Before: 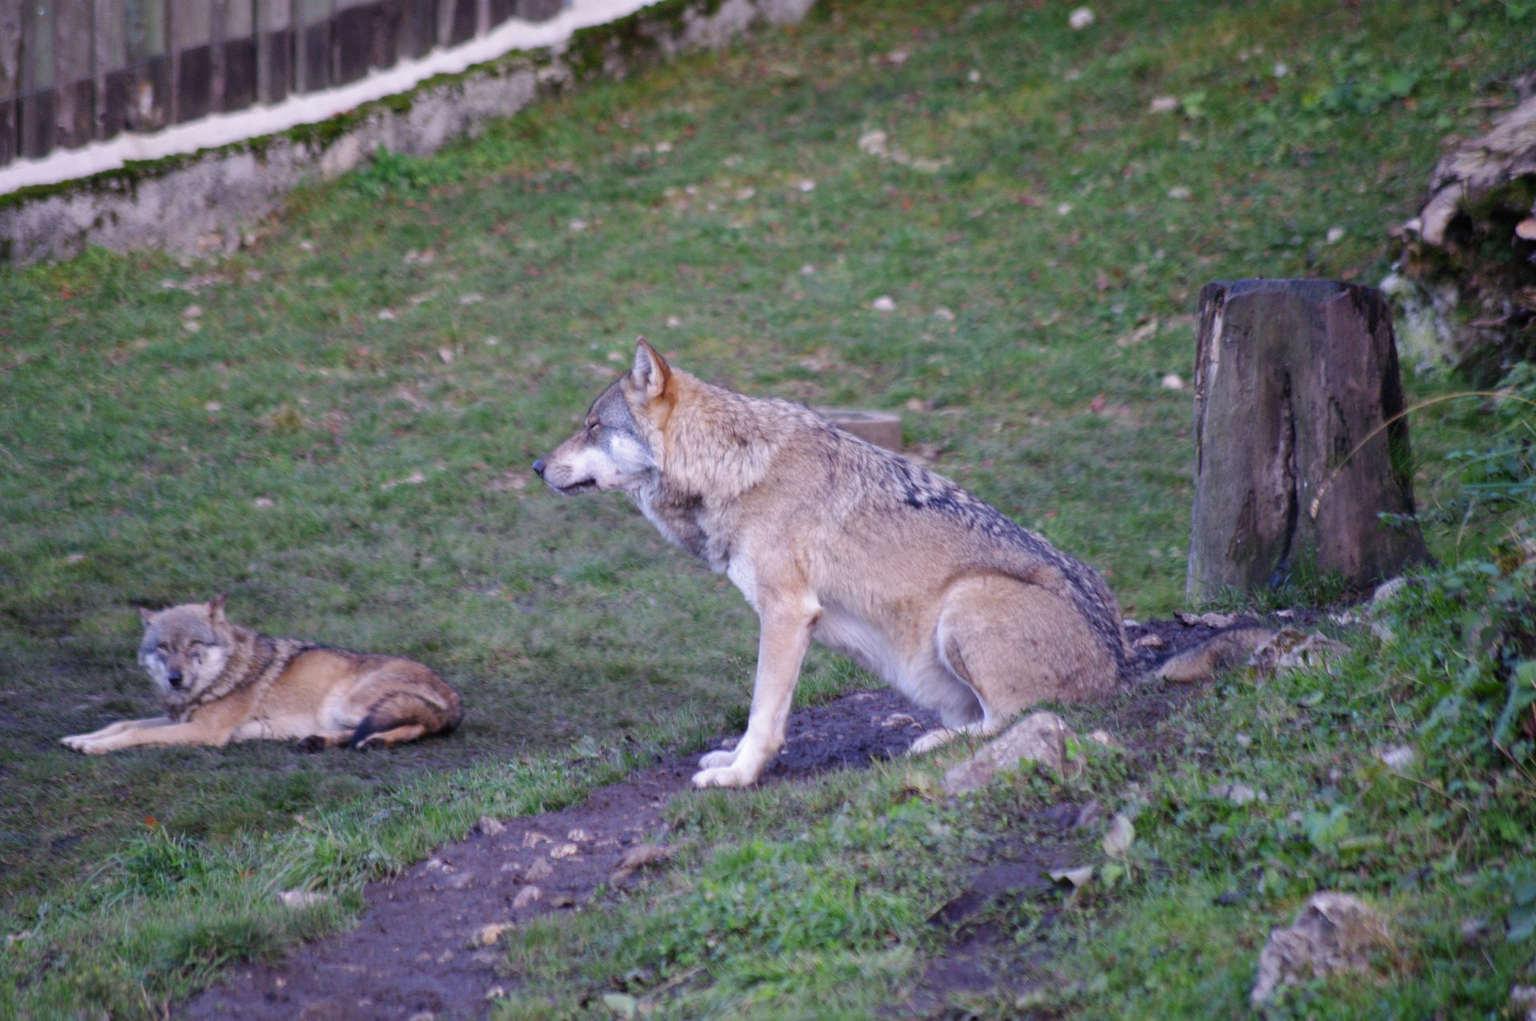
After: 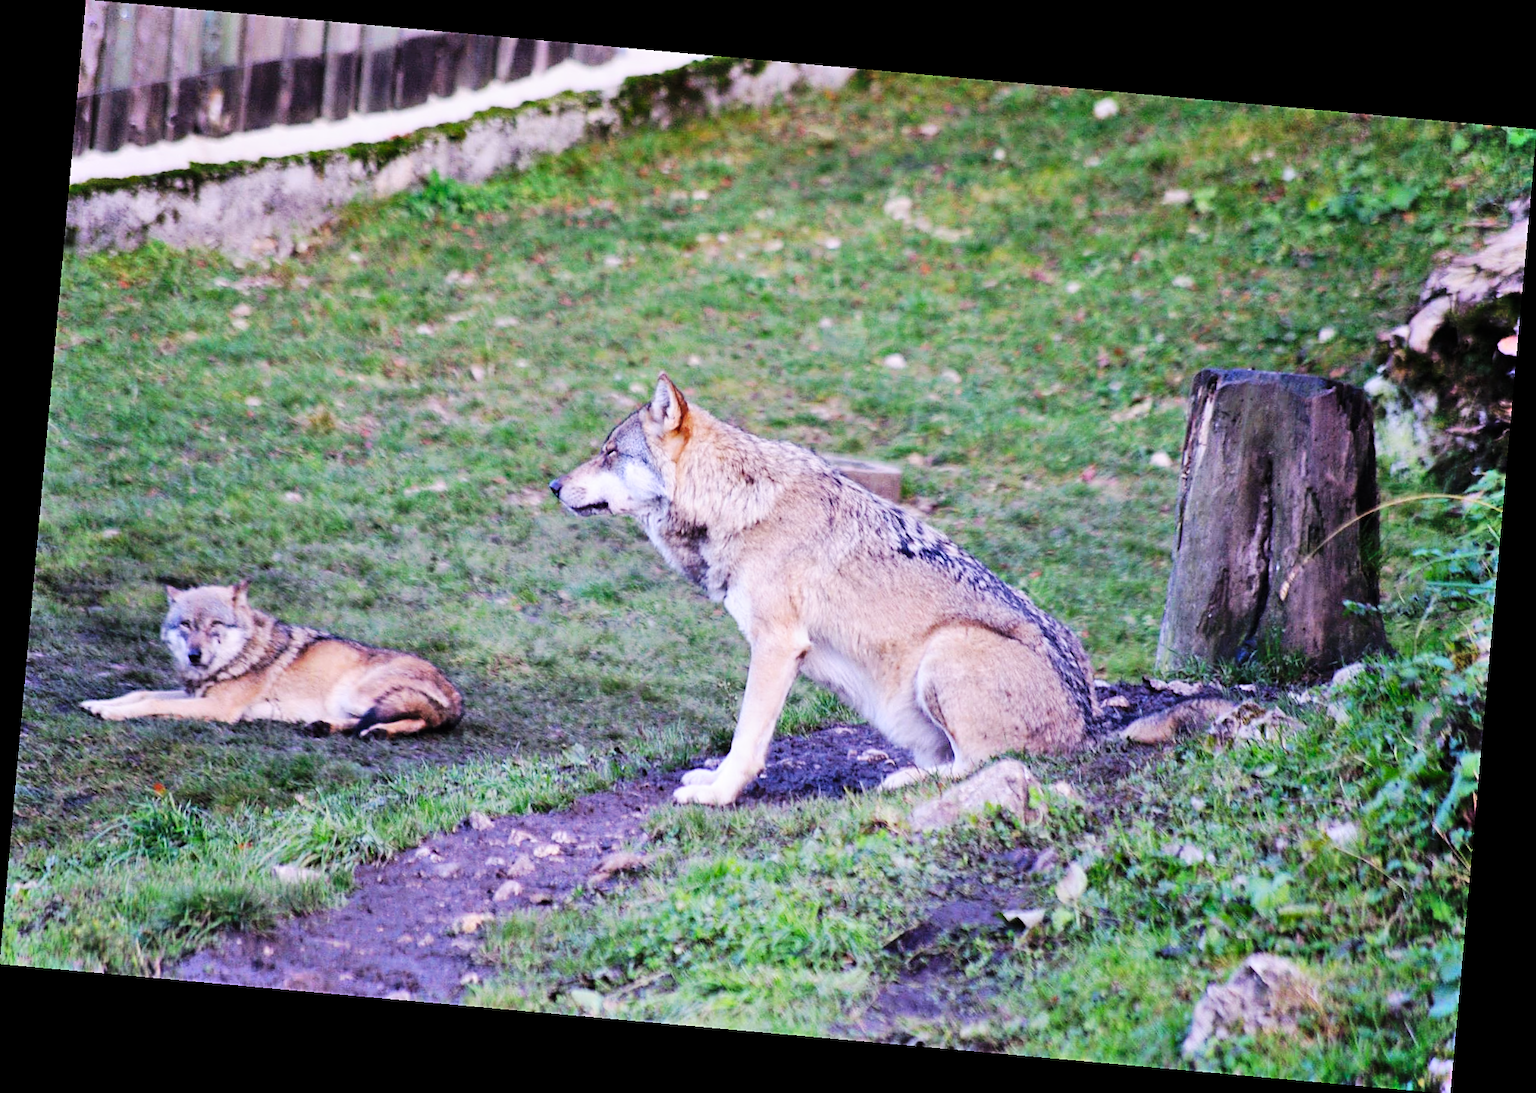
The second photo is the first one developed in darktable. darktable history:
shadows and highlights: low approximation 0.01, soften with gaussian
tone curve: curves: ch0 [(0, 0) (0.004, 0.001) (0.133, 0.112) (0.325, 0.362) (0.832, 0.893) (1, 1)], color space Lab, linked channels, preserve colors none
base curve: curves: ch0 [(0, 0) (0.032, 0.025) (0.121, 0.166) (0.206, 0.329) (0.605, 0.79) (1, 1)], preserve colors none
rotate and perspective: rotation 5.12°, automatic cropping off
sharpen: on, module defaults
